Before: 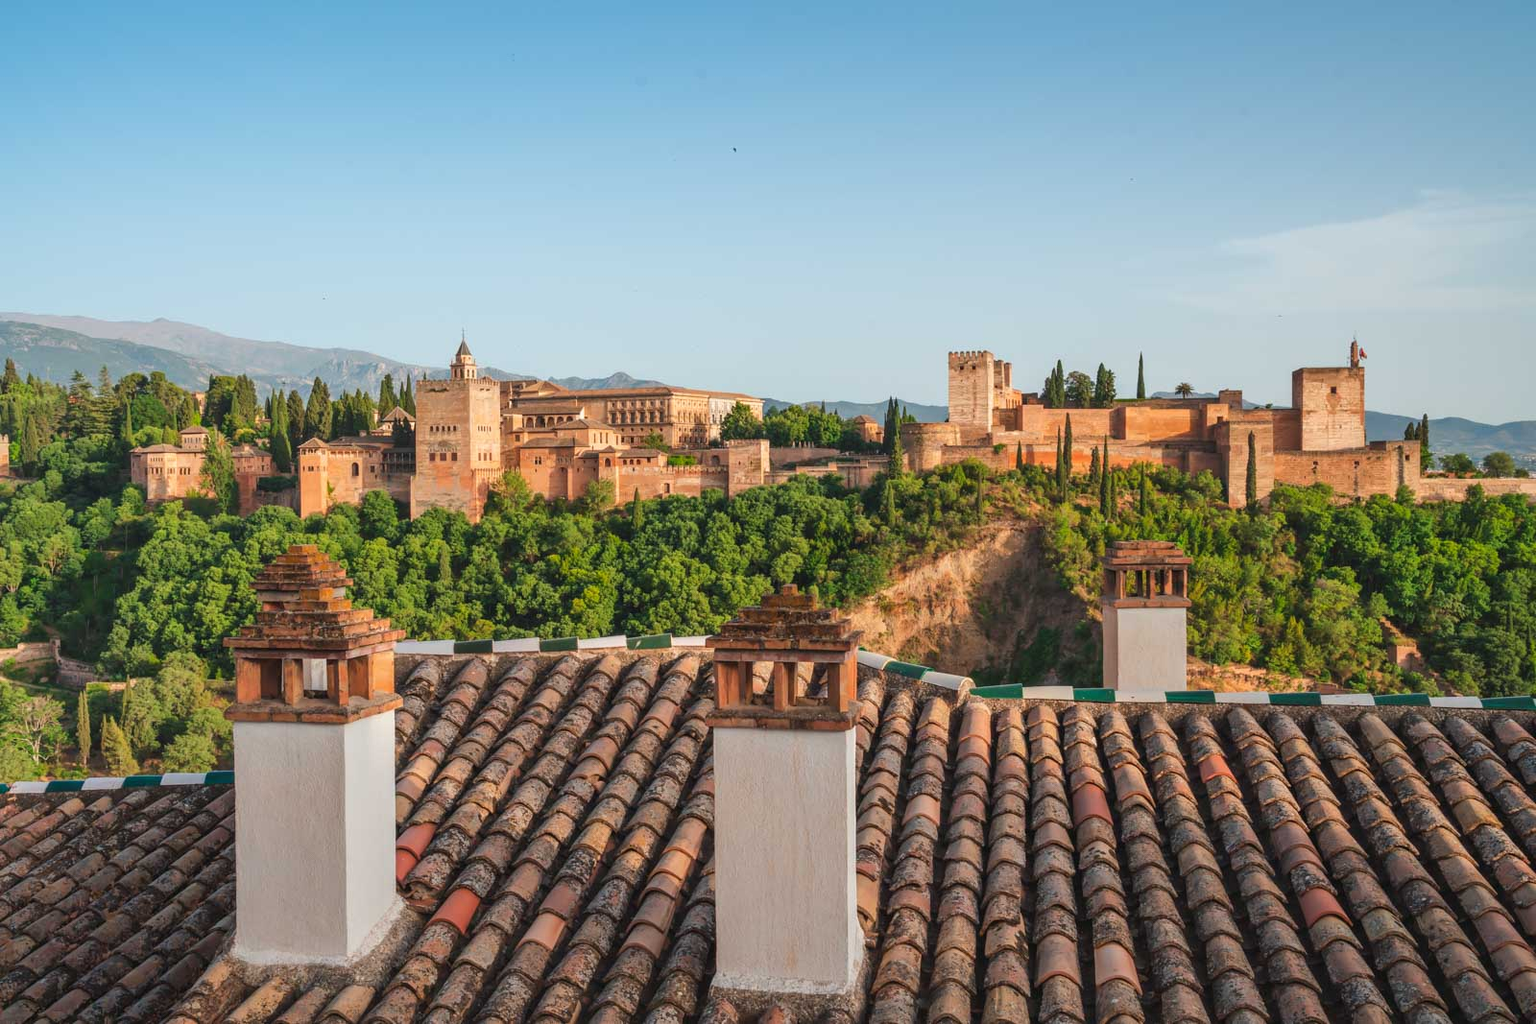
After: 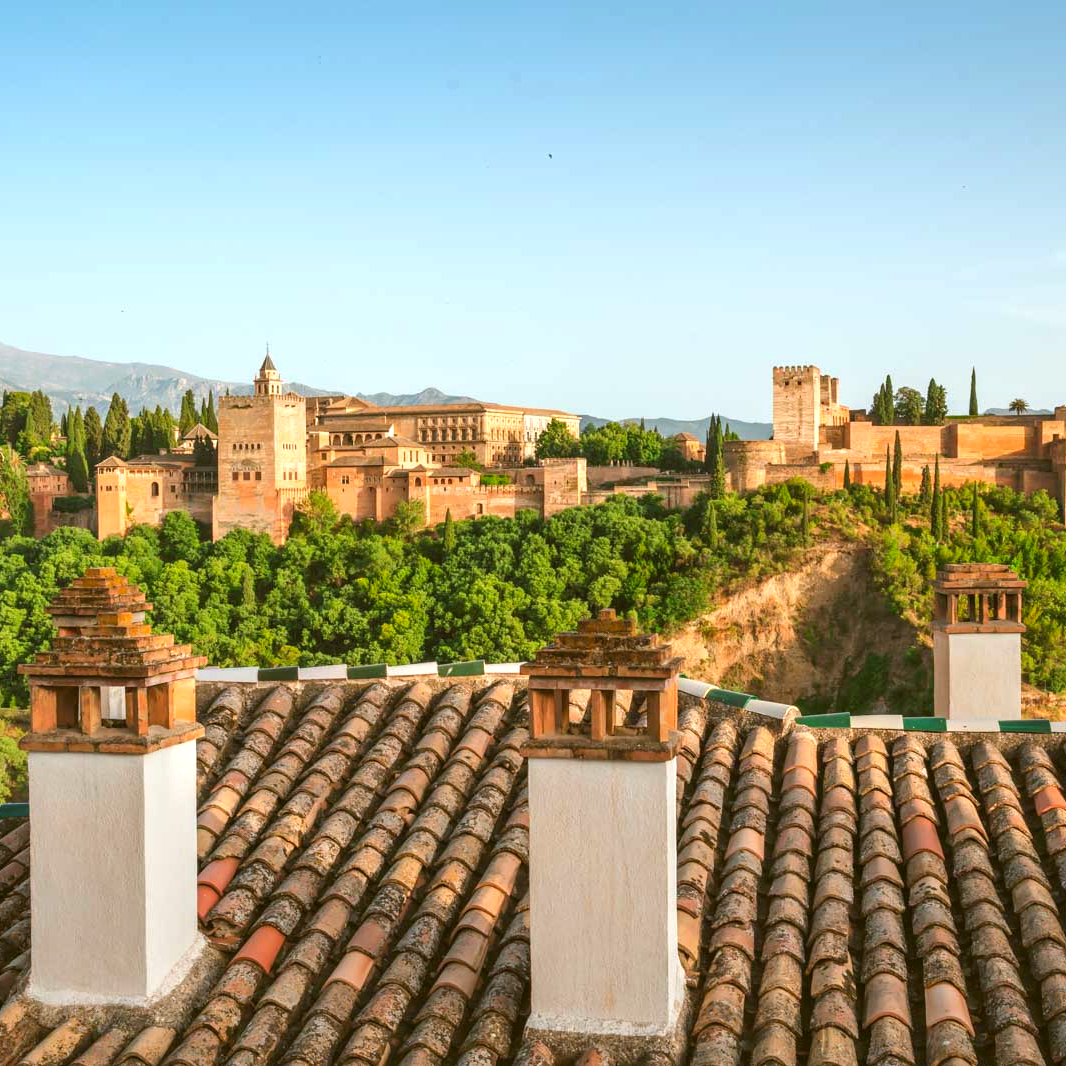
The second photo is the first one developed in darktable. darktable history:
exposure: black level correction 0, exposure 0.5 EV, compensate exposure bias true, compensate highlight preservation false
color calibration: illuminant as shot in camera, x 0.358, y 0.373, temperature 4628.91 K
crop and rotate: left 13.537%, right 19.796%
color correction: highlights a* -1.43, highlights b* 10.12, shadows a* 0.395, shadows b* 19.35
